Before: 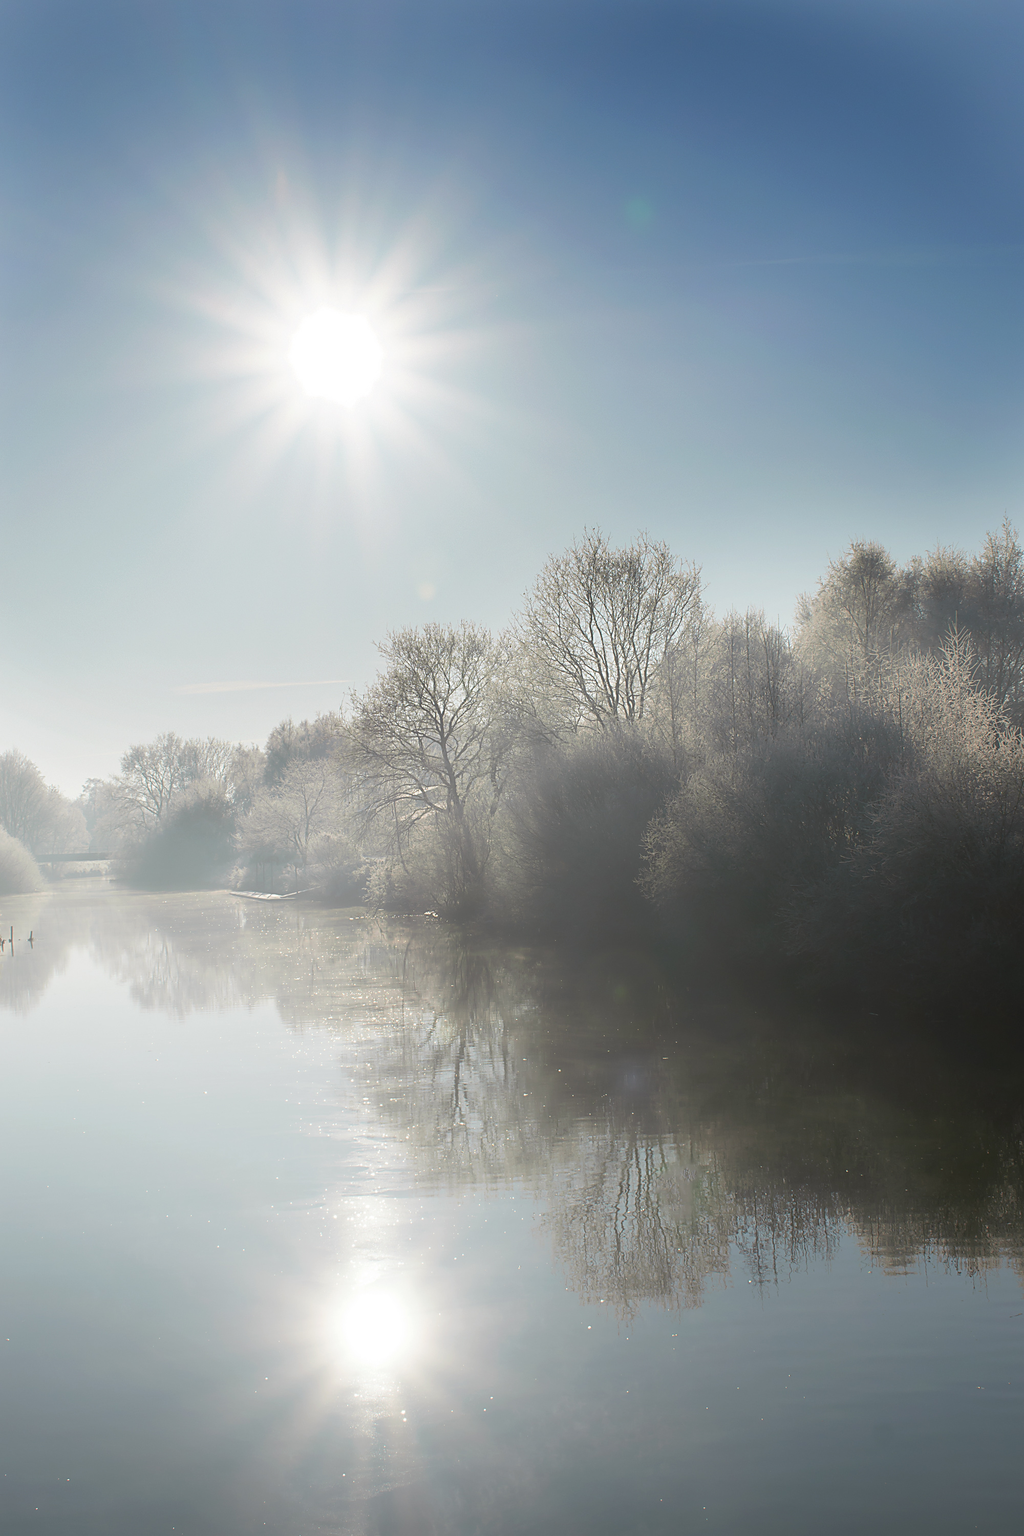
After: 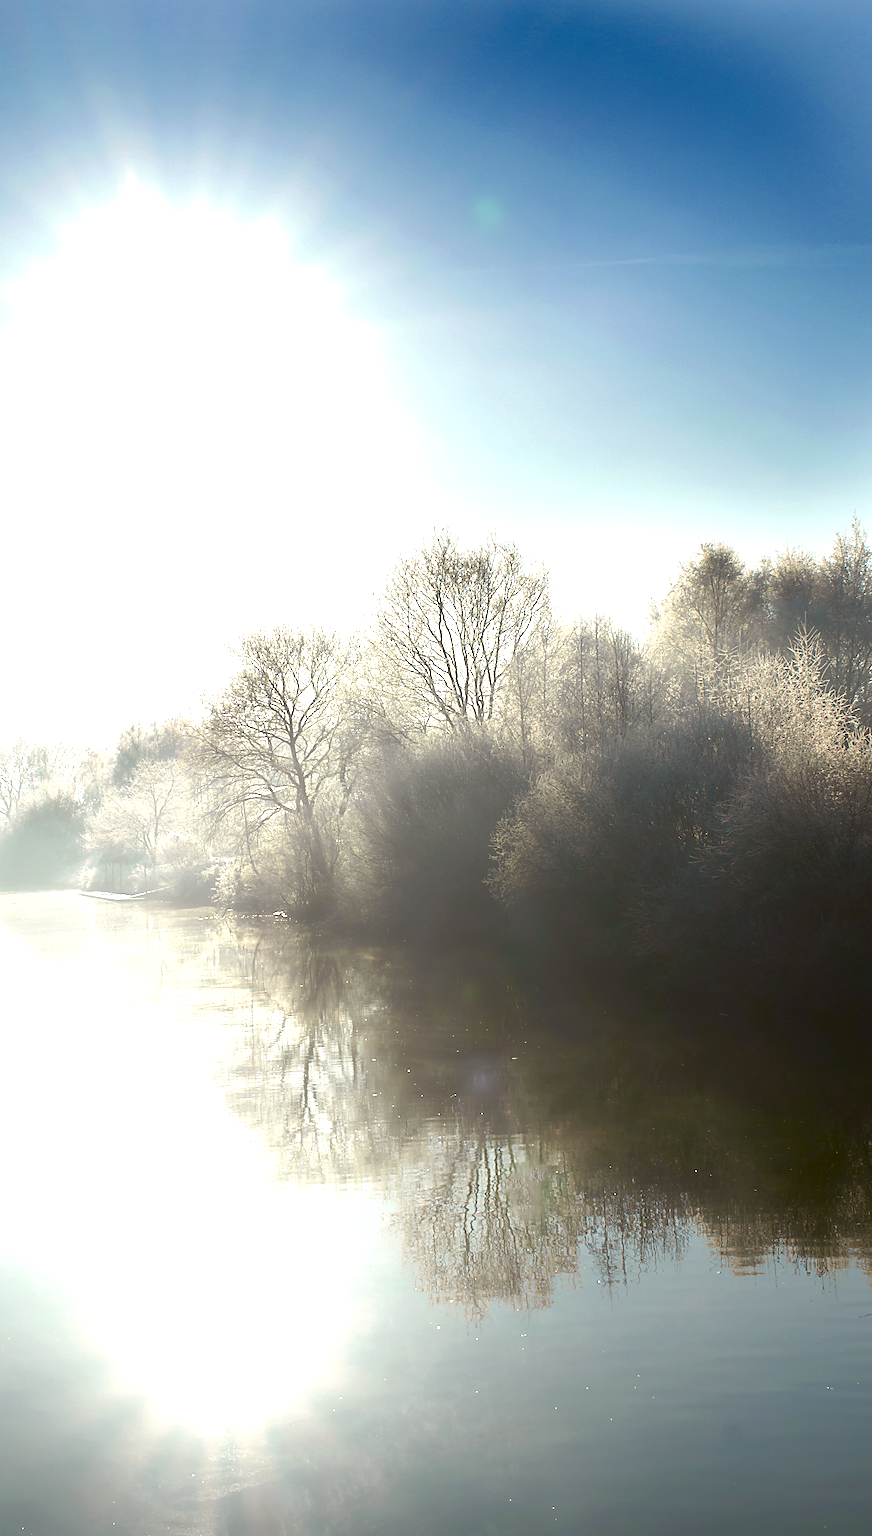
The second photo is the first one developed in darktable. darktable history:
crop and rotate: left 14.783%
color balance rgb: power › chroma 0.295%, power › hue 22.06°, highlights gain › luminance 7.444%, highlights gain › chroma 1.898%, highlights gain › hue 87.28°, perceptual saturation grading › global saturation 19.57%, perceptual saturation grading › highlights -25.664%, perceptual saturation grading › shadows 49.385%, saturation formula JzAzBz (2021)
contrast brightness saturation: brightness -0.2, saturation 0.083
exposure: exposure 1 EV, compensate highlight preservation false
